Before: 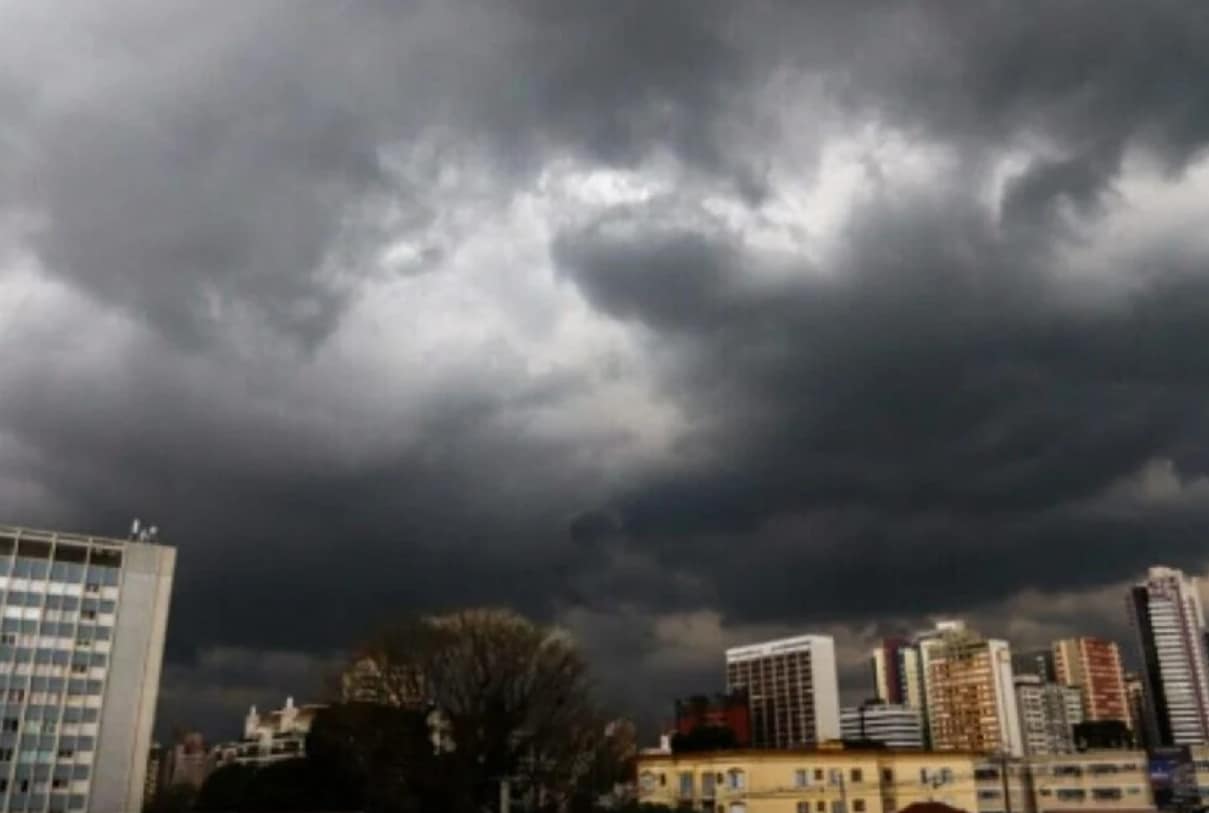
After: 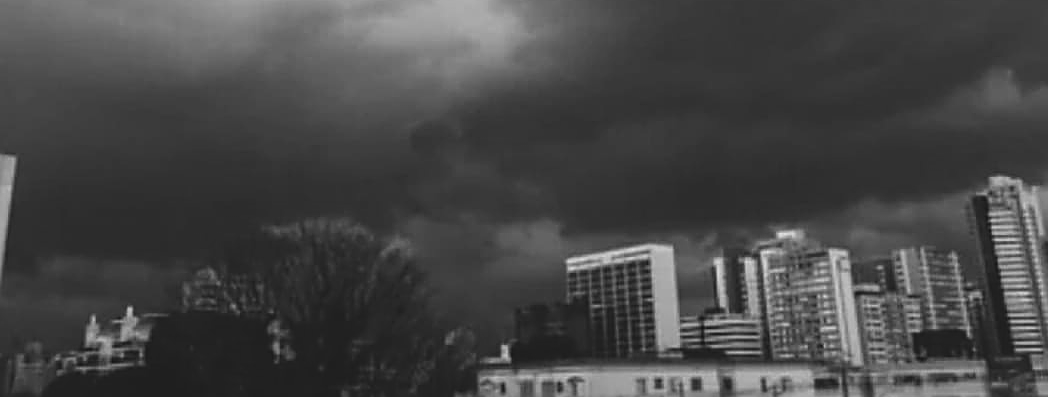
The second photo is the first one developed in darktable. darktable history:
sharpen: amount 0.901
crop and rotate: left 13.306%, top 48.129%, bottom 2.928%
color balance rgb: perceptual saturation grading › global saturation 30%, global vibrance 20%
exposure: black level correction -0.015, exposure -0.125 EV, compensate highlight preservation false
color correction: highlights a* 14.46, highlights b* 5.85, shadows a* -5.53, shadows b* -15.24, saturation 0.85
monochrome: on, module defaults
contrast brightness saturation: contrast 0.04, saturation 0.16
